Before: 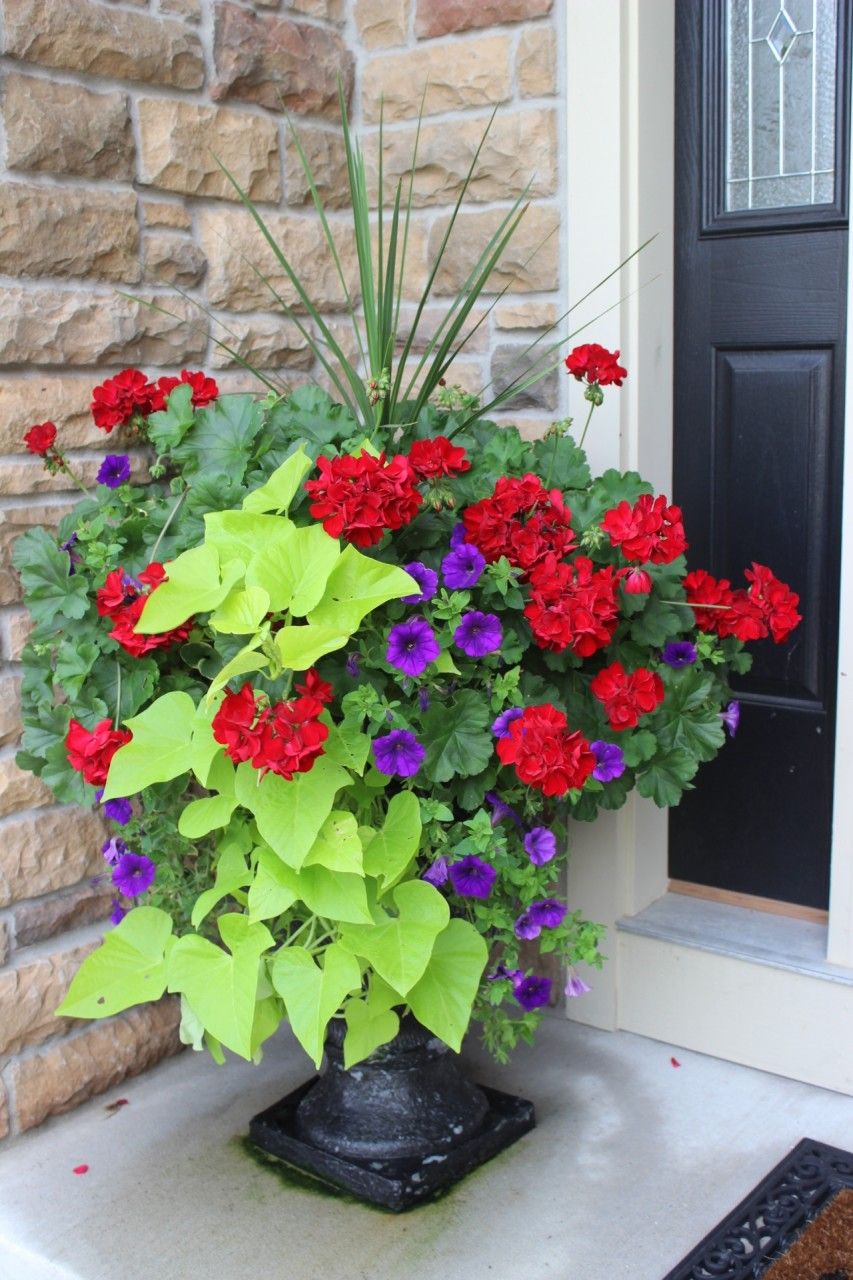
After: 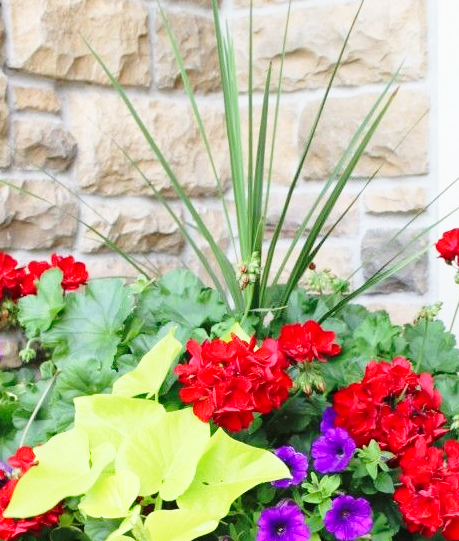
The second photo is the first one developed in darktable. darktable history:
crop: left 15.306%, top 9.065%, right 30.789%, bottom 48.638%
base curve: curves: ch0 [(0, 0) (0.028, 0.03) (0.121, 0.232) (0.46, 0.748) (0.859, 0.968) (1, 1)], preserve colors none
